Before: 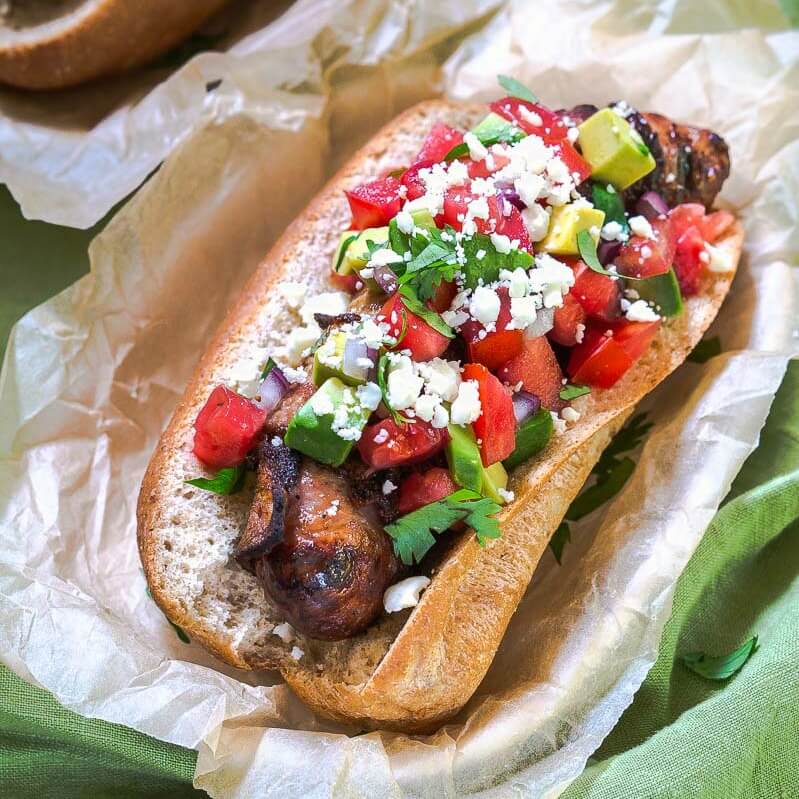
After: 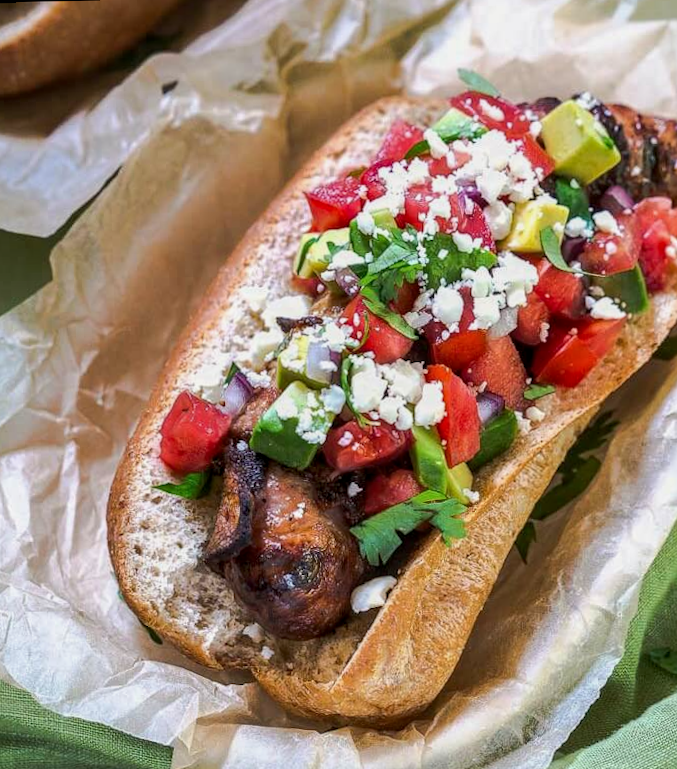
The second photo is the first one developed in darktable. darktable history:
exposure: exposure -0.242 EV, compensate highlight preservation false
rotate and perspective: lens shift (vertical) 0.048, lens shift (horizontal) -0.024, automatic cropping off
local contrast: on, module defaults
white balance: red 1, blue 1
crop and rotate: angle 1°, left 4.281%, top 0.642%, right 11.383%, bottom 2.486%
